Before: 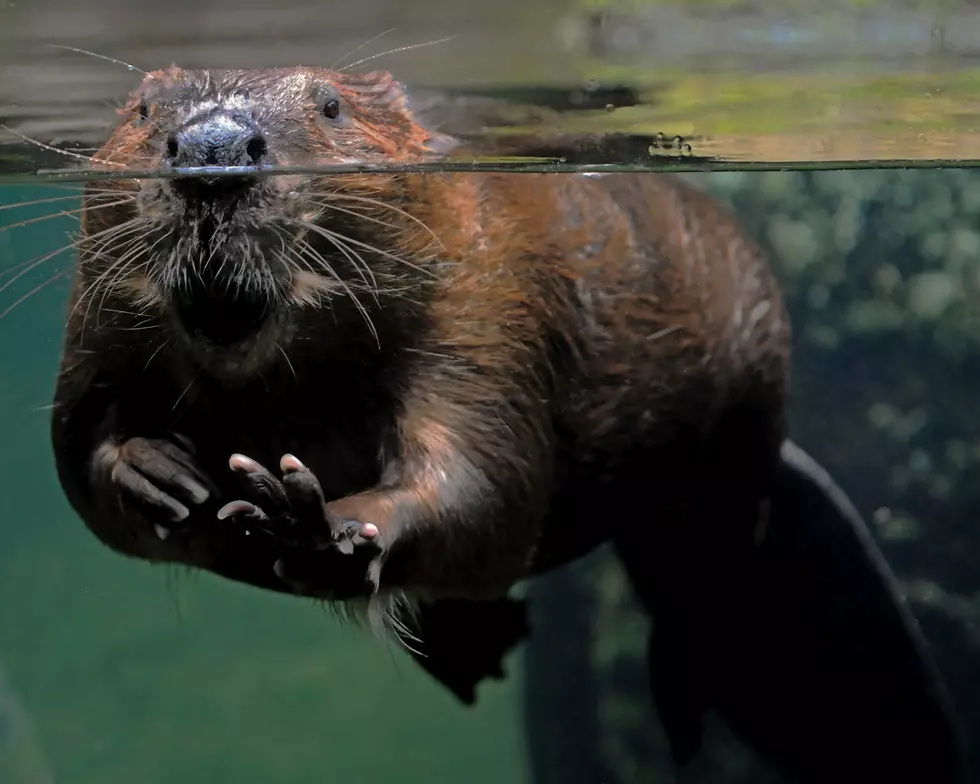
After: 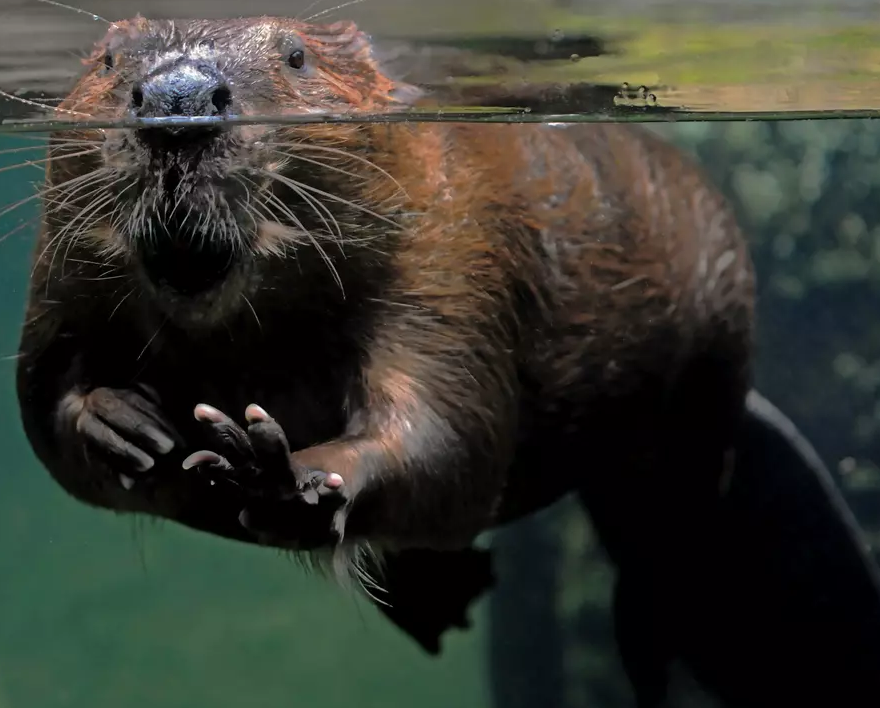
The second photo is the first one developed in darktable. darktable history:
crop: left 3.609%, top 6.447%, right 6.548%, bottom 3.185%
